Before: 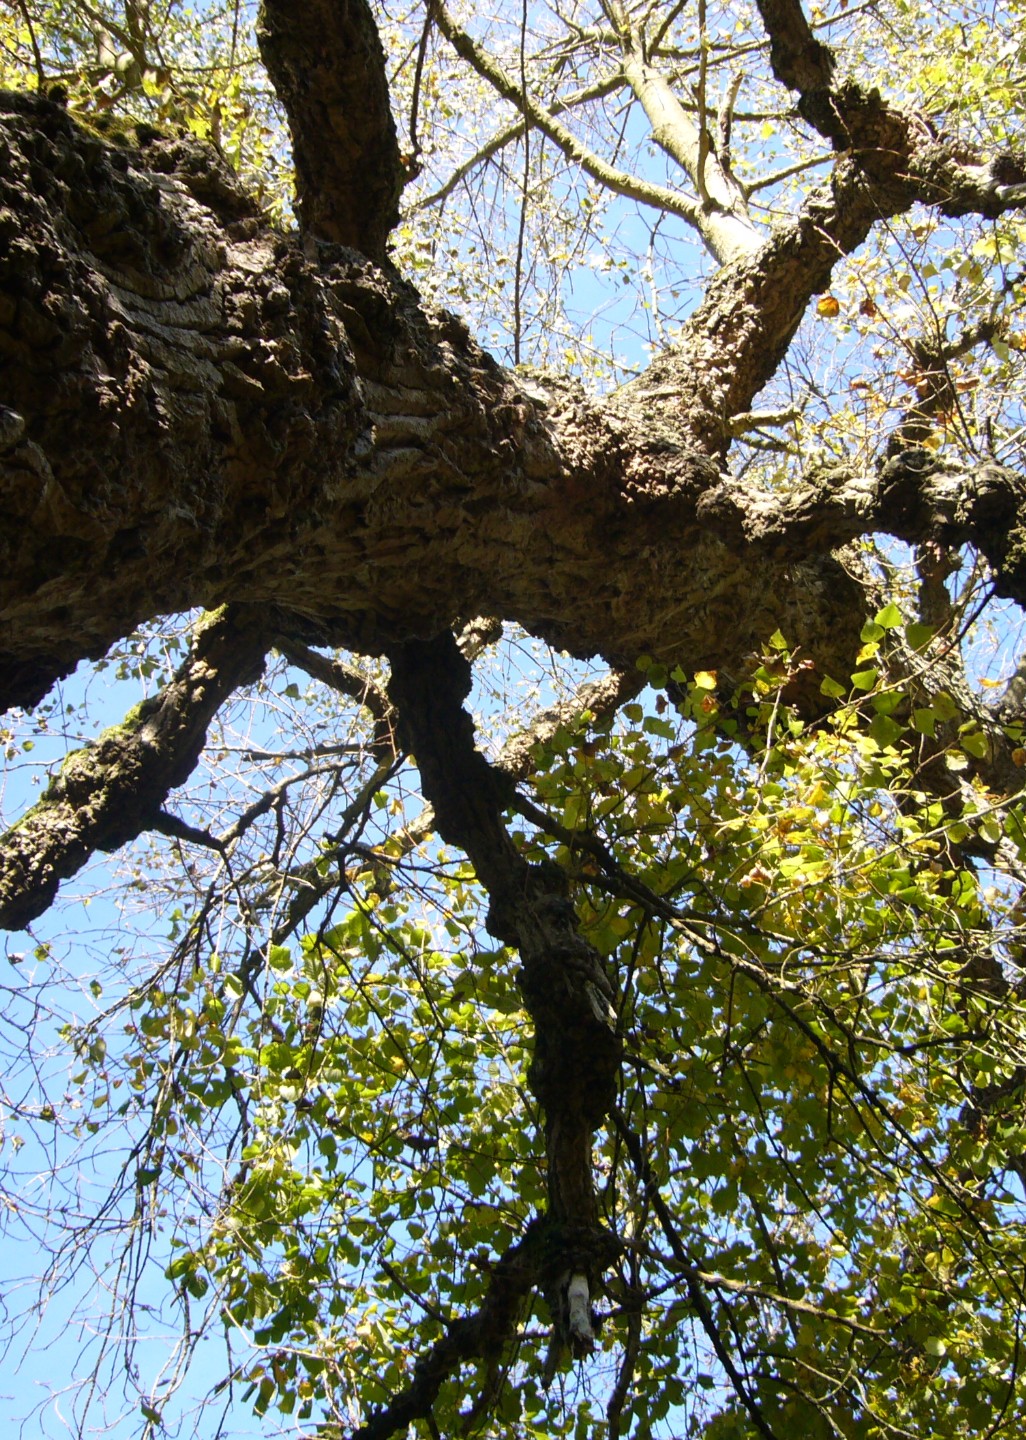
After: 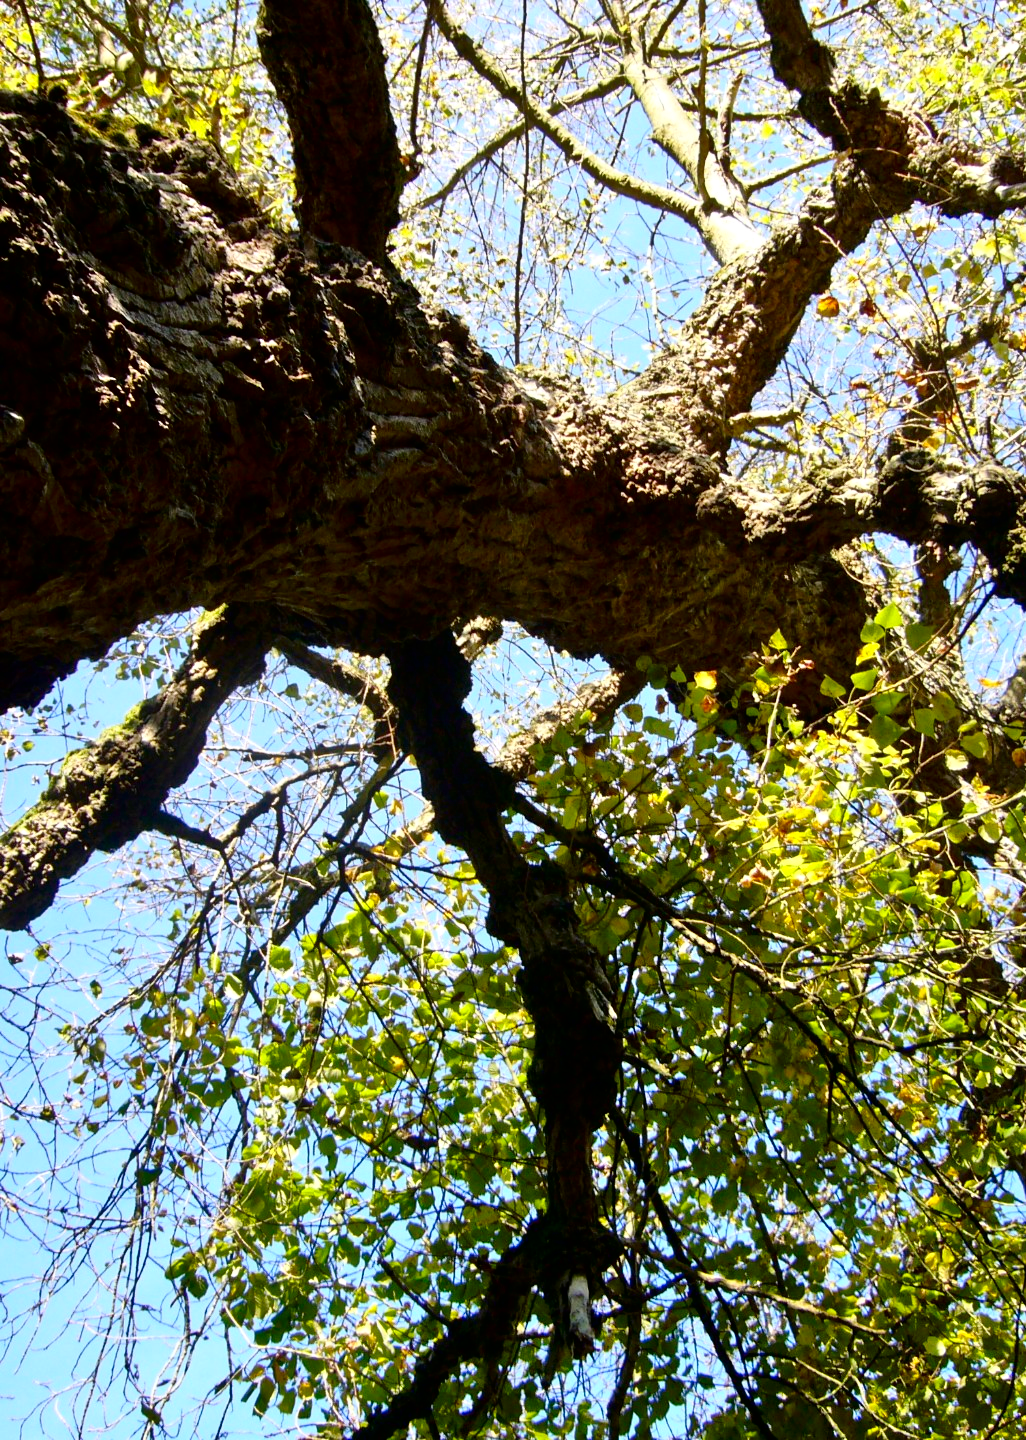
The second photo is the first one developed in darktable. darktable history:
tone equalizer: -7 EV 0.15 EV, -6 EV 0.6 EV, -5 EV 1.15 EV, -4 EV 1.33 EV, -3 EV 1.15 EV, -2 EV 0.6 EV, -1 EV 0.15 EV, mask exposure compensation -0.5 EV
contrast brightness saturation: contrast 0.22, brightness -0.19, saturation 0.24
